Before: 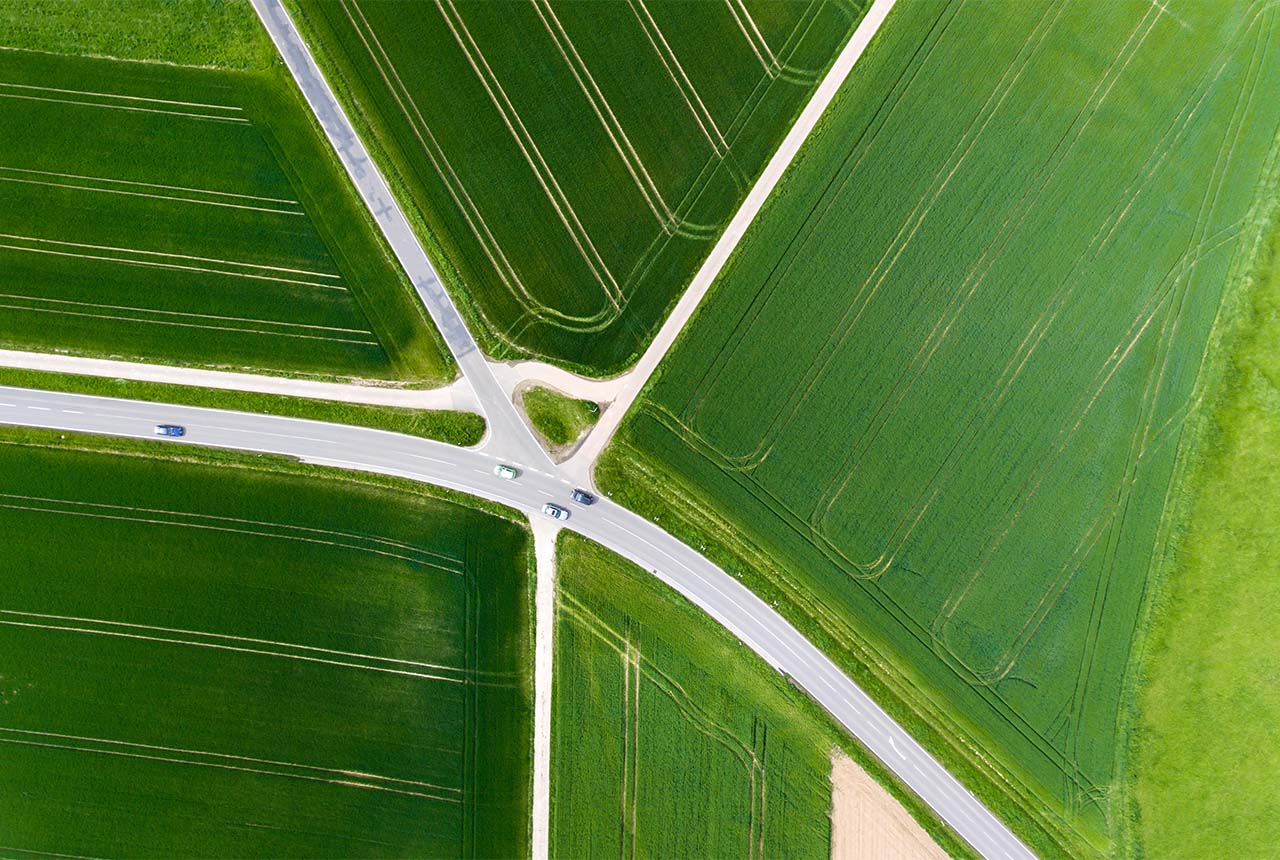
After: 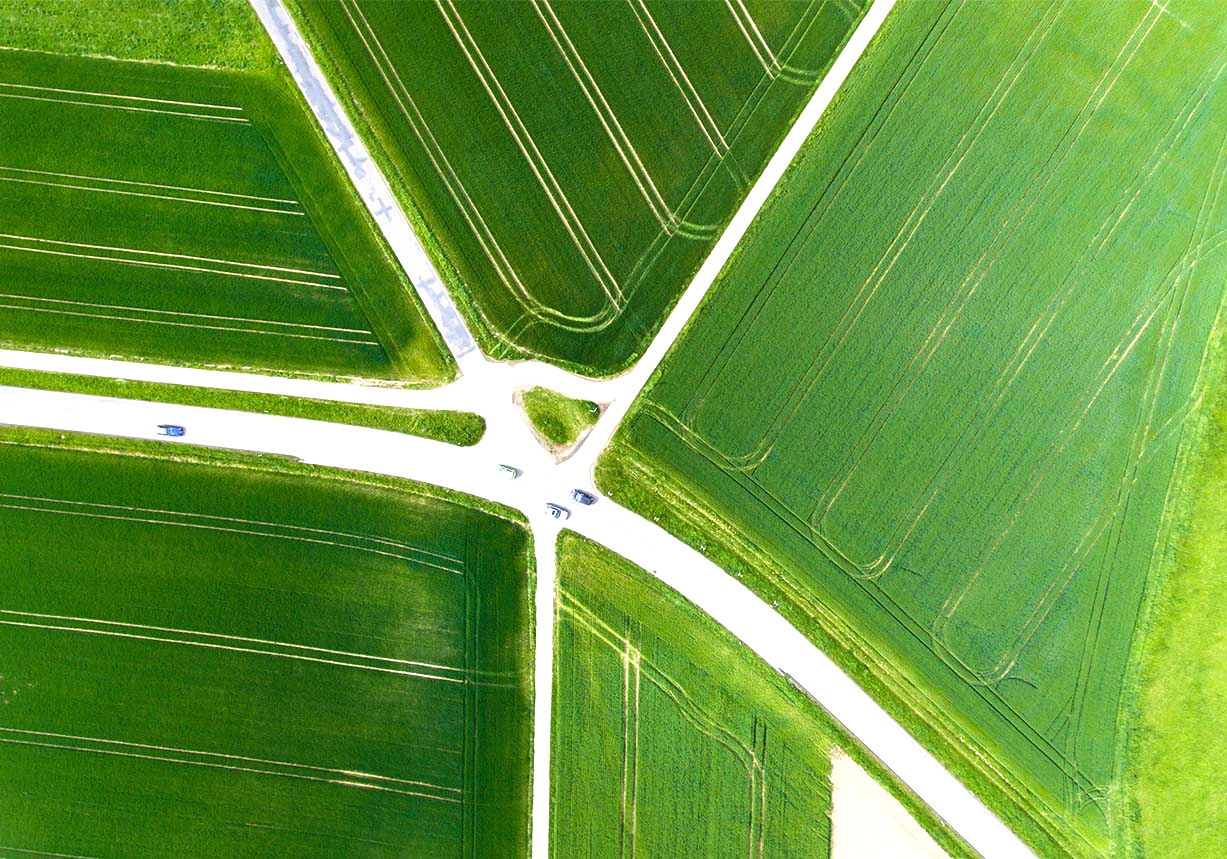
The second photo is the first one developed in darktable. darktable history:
crop: right 4.126%, bottom 0.031%
exposure: exposure 0.785 EV, compensate highlight preservation false
tone equalizer: on, module defaults
